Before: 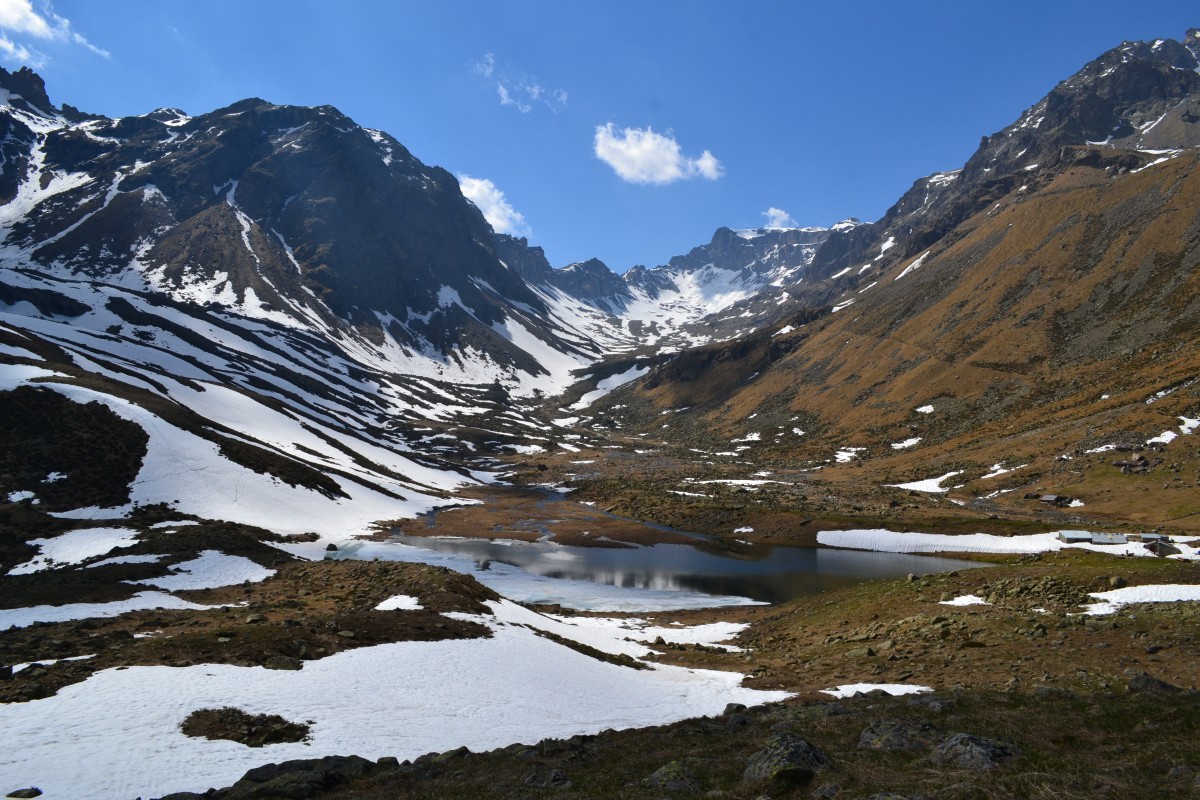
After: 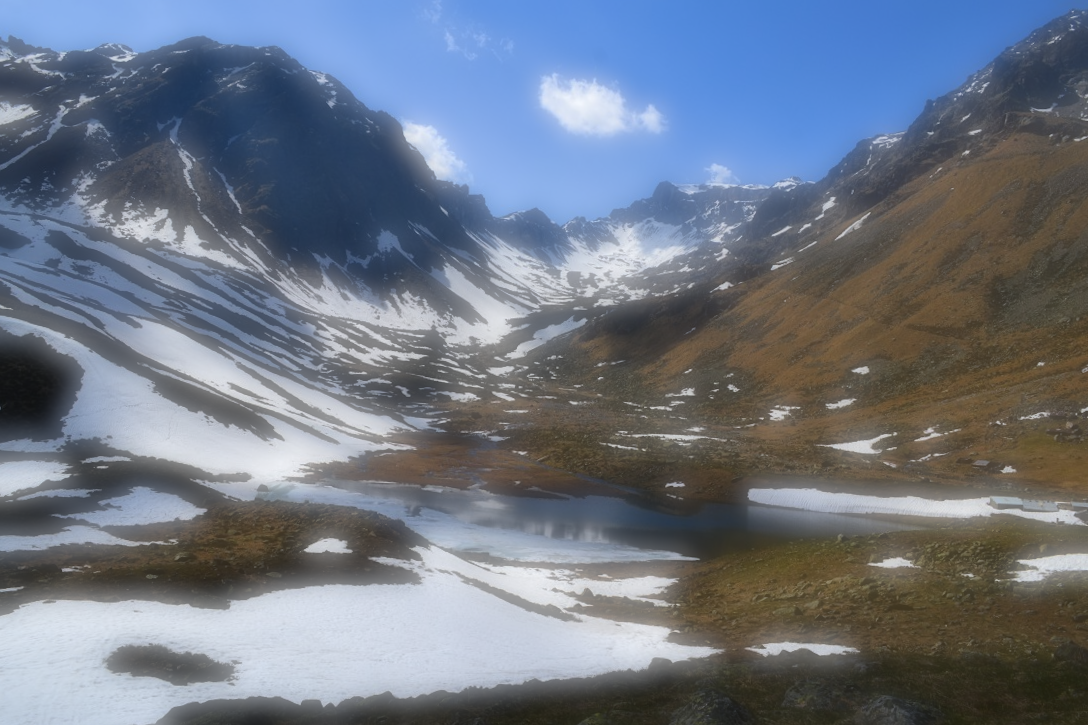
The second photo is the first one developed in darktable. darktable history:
exposure: compensate highlight preservation false
soften: on, module defaults
white balance: red 0.988, blue 1.017
crop and rotate: angle -1.96°, left 3.097%, top 4.154%, right 1.586%, bottom 0.529%
